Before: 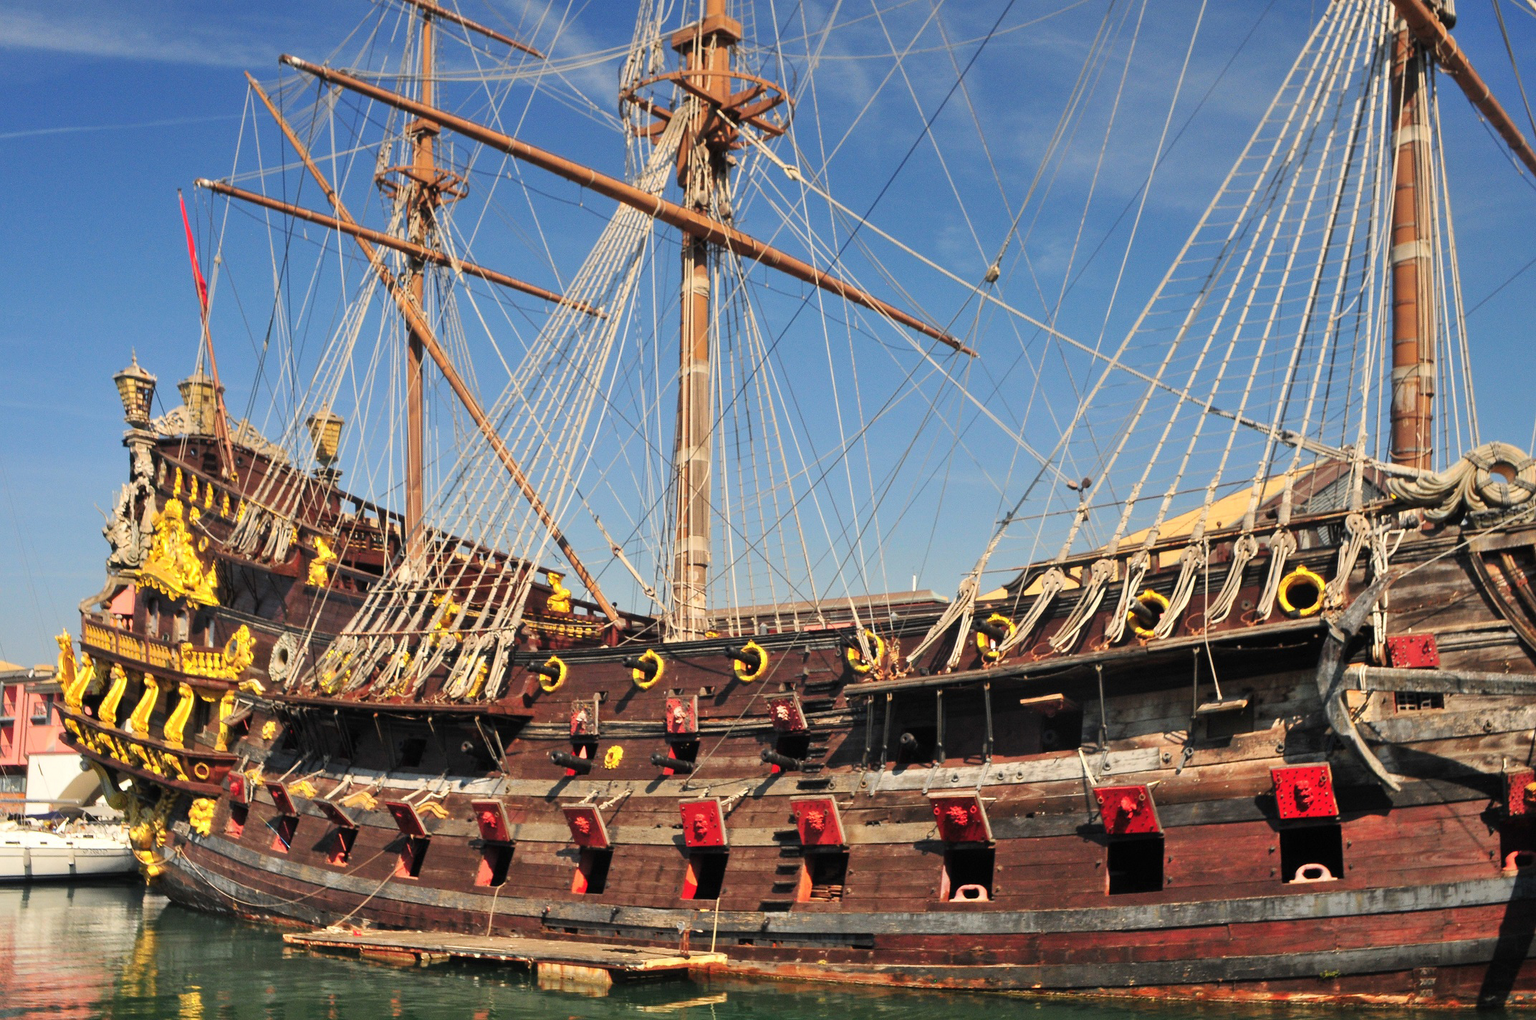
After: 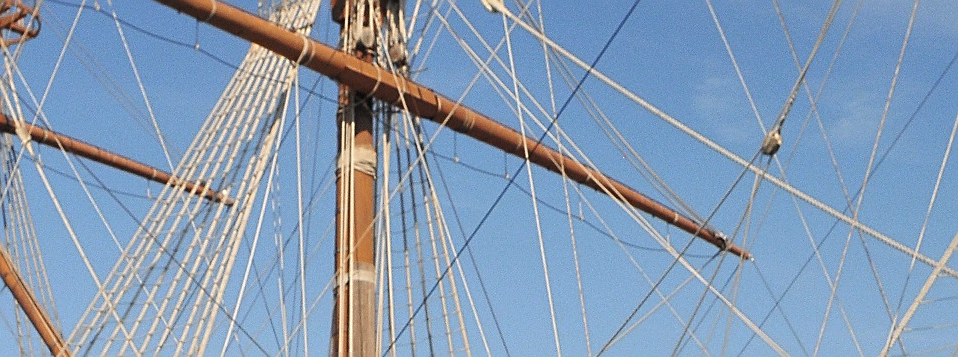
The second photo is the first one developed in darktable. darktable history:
contrast brightness saturation: contrast 0.01, saturation -0.05
crop: left 28.64%, top 16.832%, right 26.637%, bottom 58.055%
sharpen: on, module defaults
color zones: curves: ch0 [(0, 0.5) (0.125, 0.4) (0.25, 0.5) (0.375, 0.4) (0.5, 0.4) (0.625, 0.6) (0.75, 0.6) (0.875, 0.5)]; ch1 [(0, 0.4) (0.125, 0.5) (0.25, 0.4) (0.375, 0.4) (0.5, 0.4) (0.625, 0.4) (0.75, 0.5) (0.875, 0.4)]; ch2 [(0, 0.6) (0.125, 0.5) (0.25, 0.5) (0.375, 0.6) (0.5, 0.6) (0.625, 0.5) (0.75, 0.5) (0.875, 0.5)]
